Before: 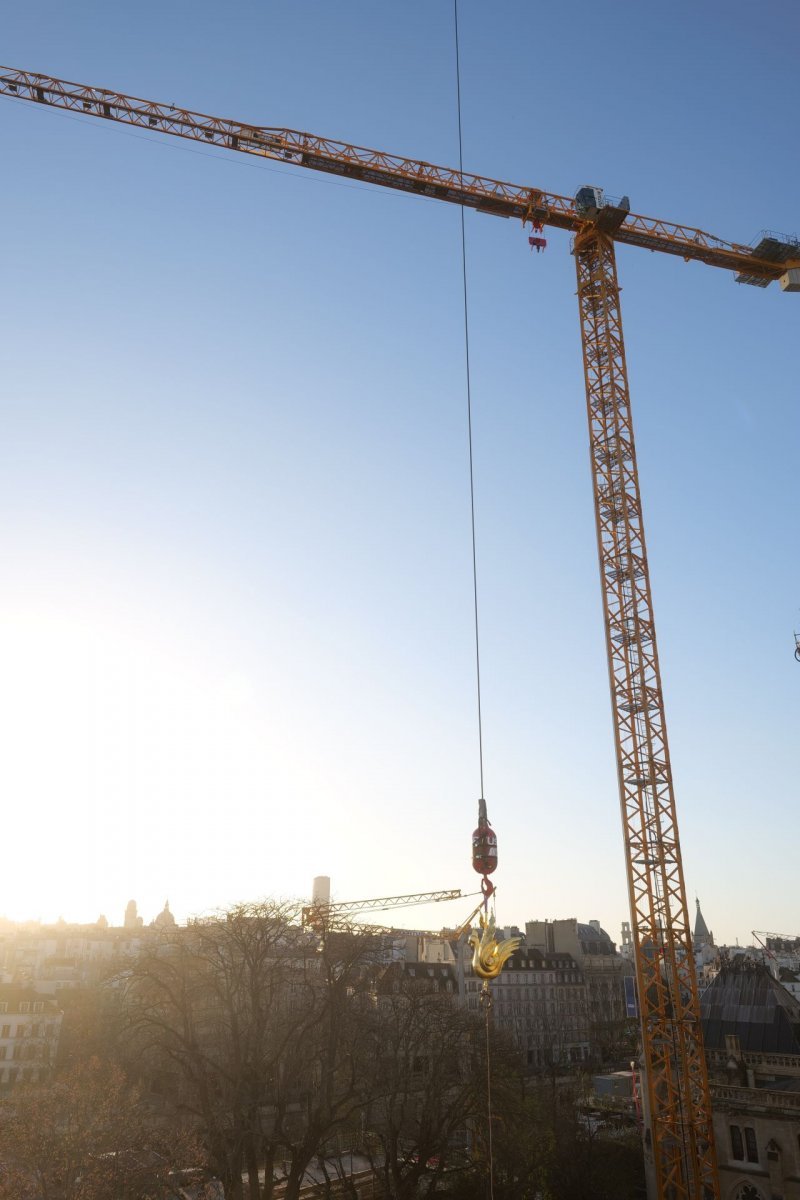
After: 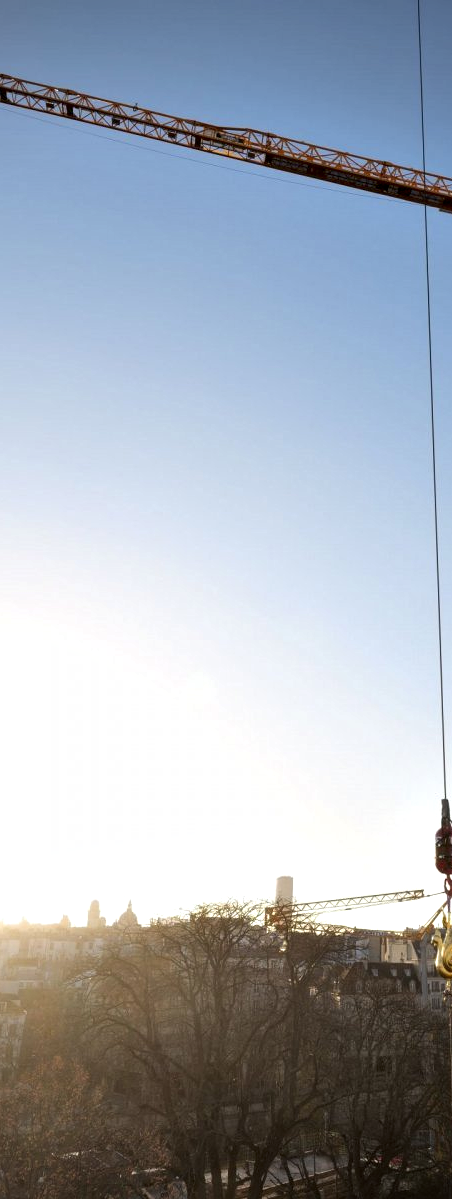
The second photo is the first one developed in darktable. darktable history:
vignetting: brightness -0.579, saturation -0.267
crop: left 4.696%, right 38.721%
contrast equalizer: octaves 7, y [[0.6 ×6], [0.55 ×6], [0 ×6], [0 ×6], [0 ×6]]
